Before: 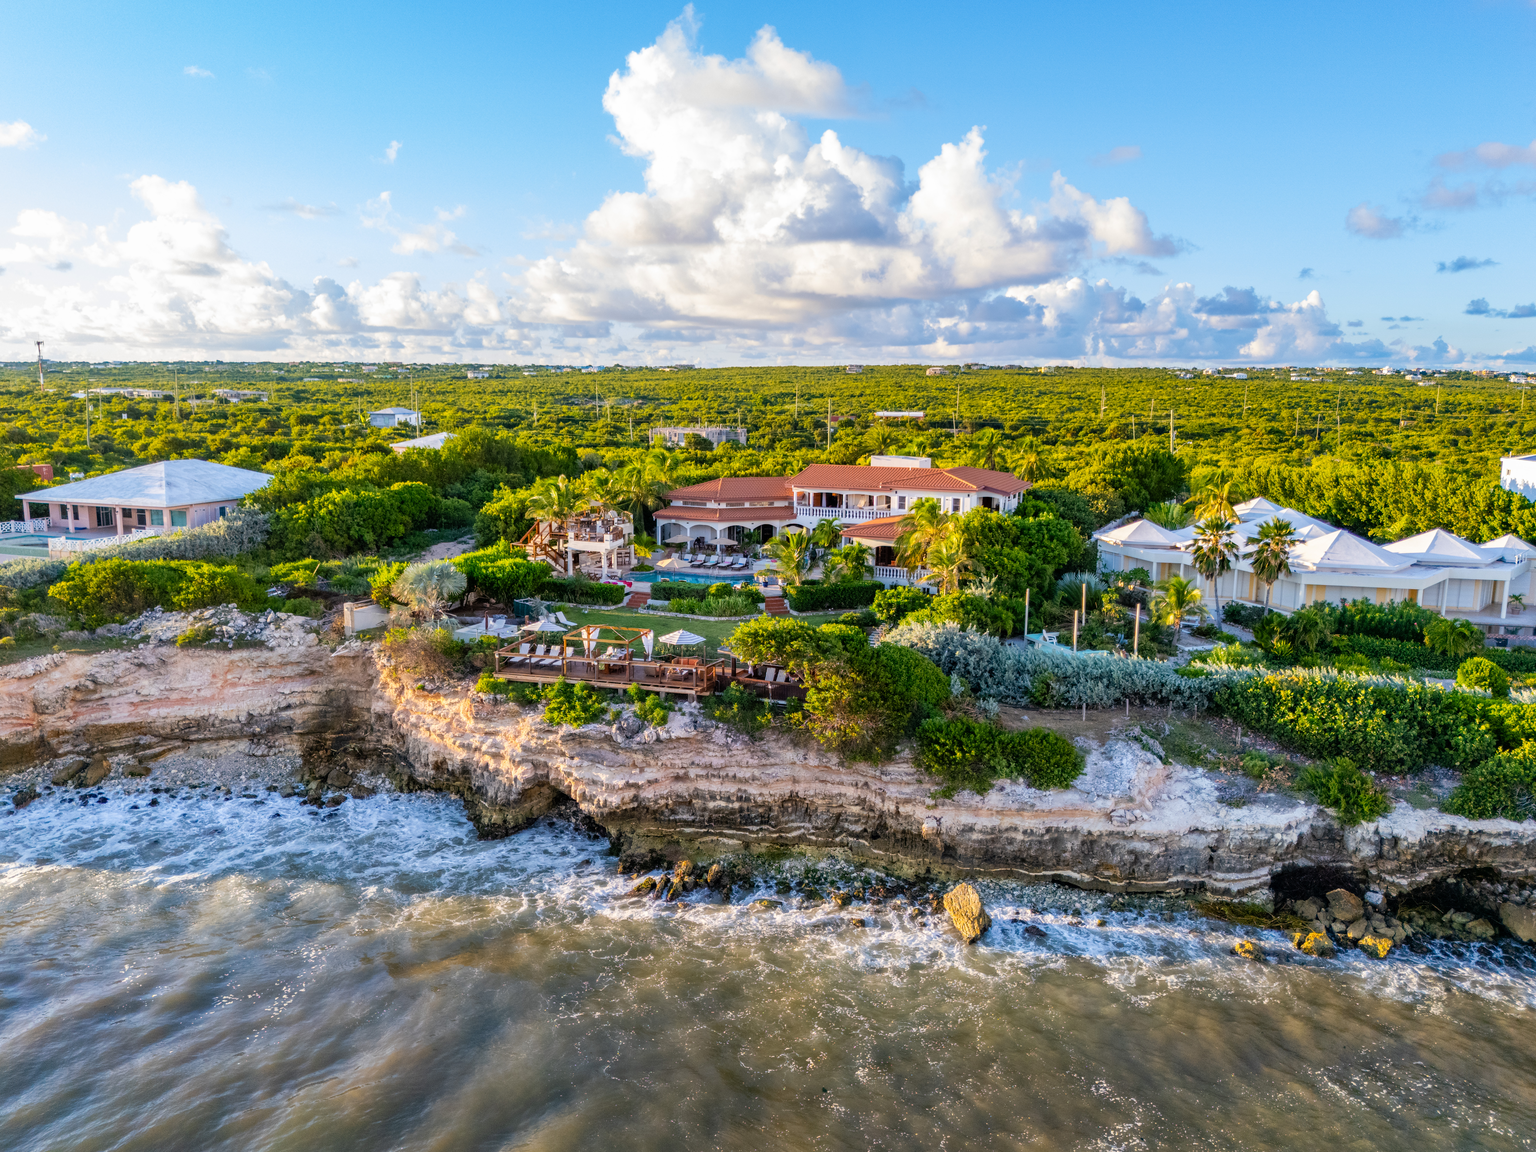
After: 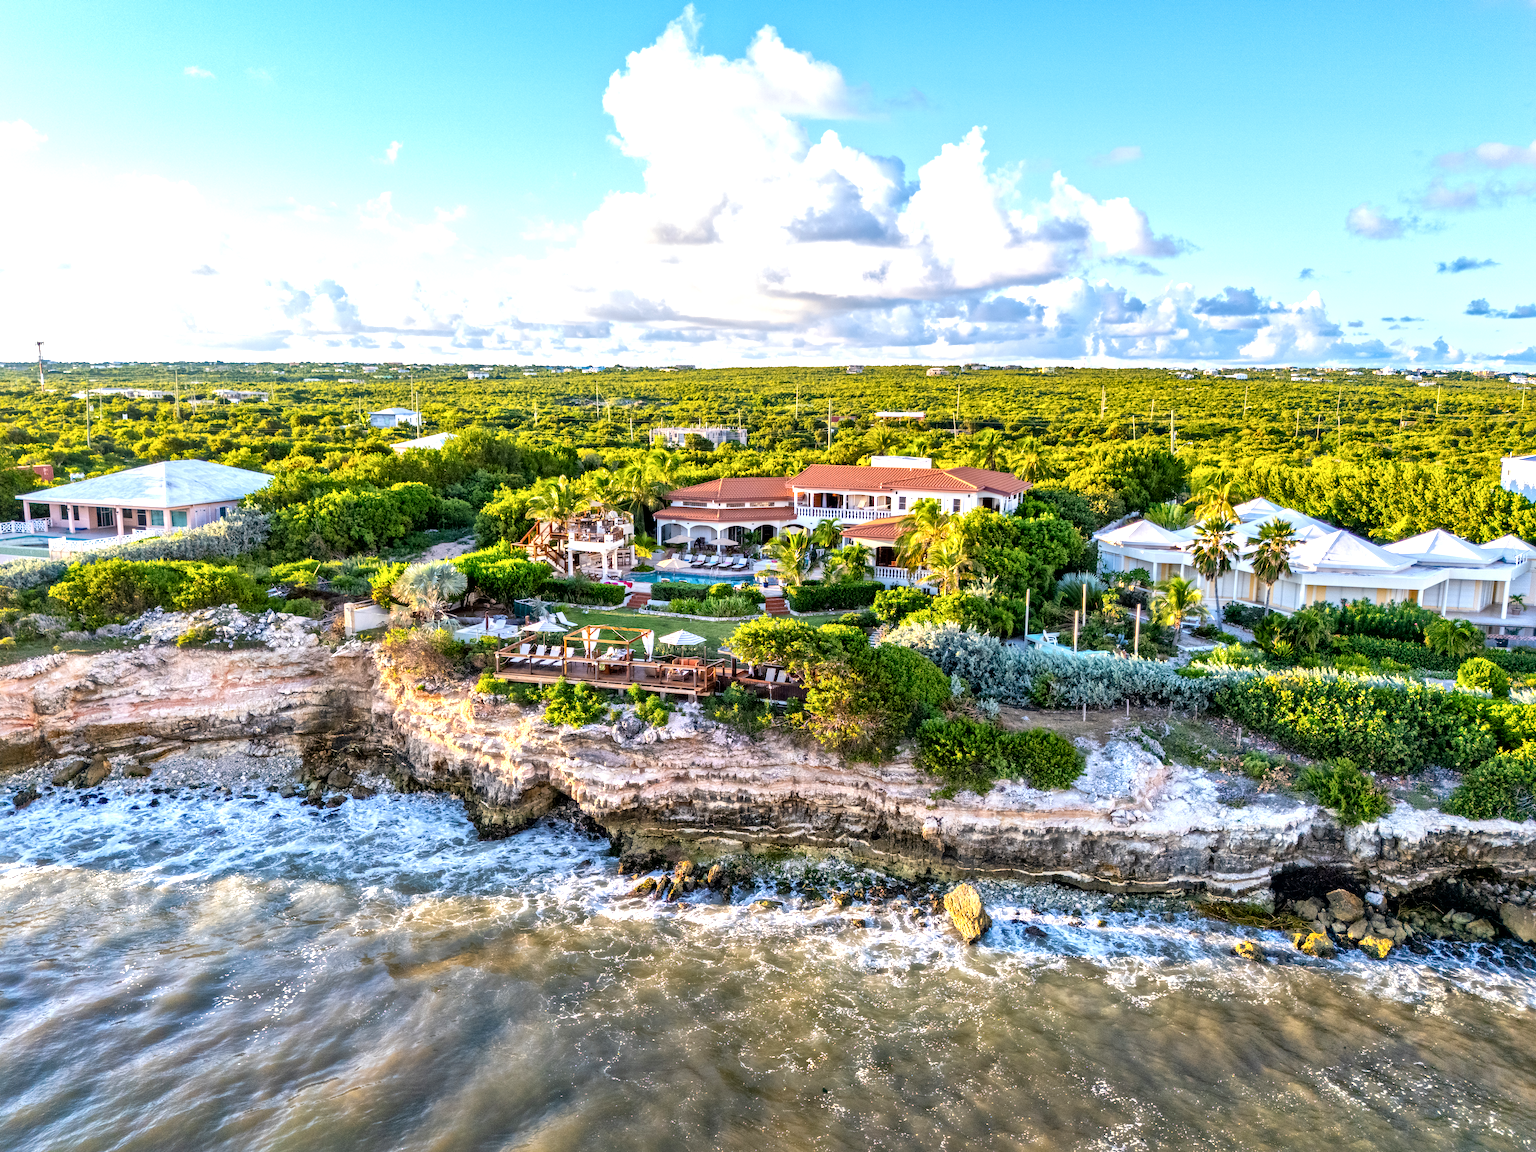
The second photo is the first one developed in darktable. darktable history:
exposure: black level correction 0, exposure 1.3 EV, compensate exposure bias true, compensate highlight preservation false
local contrast: mode bilateral grid, contrast 25, coarseness 60, detail 151%, midtone range 0.2
